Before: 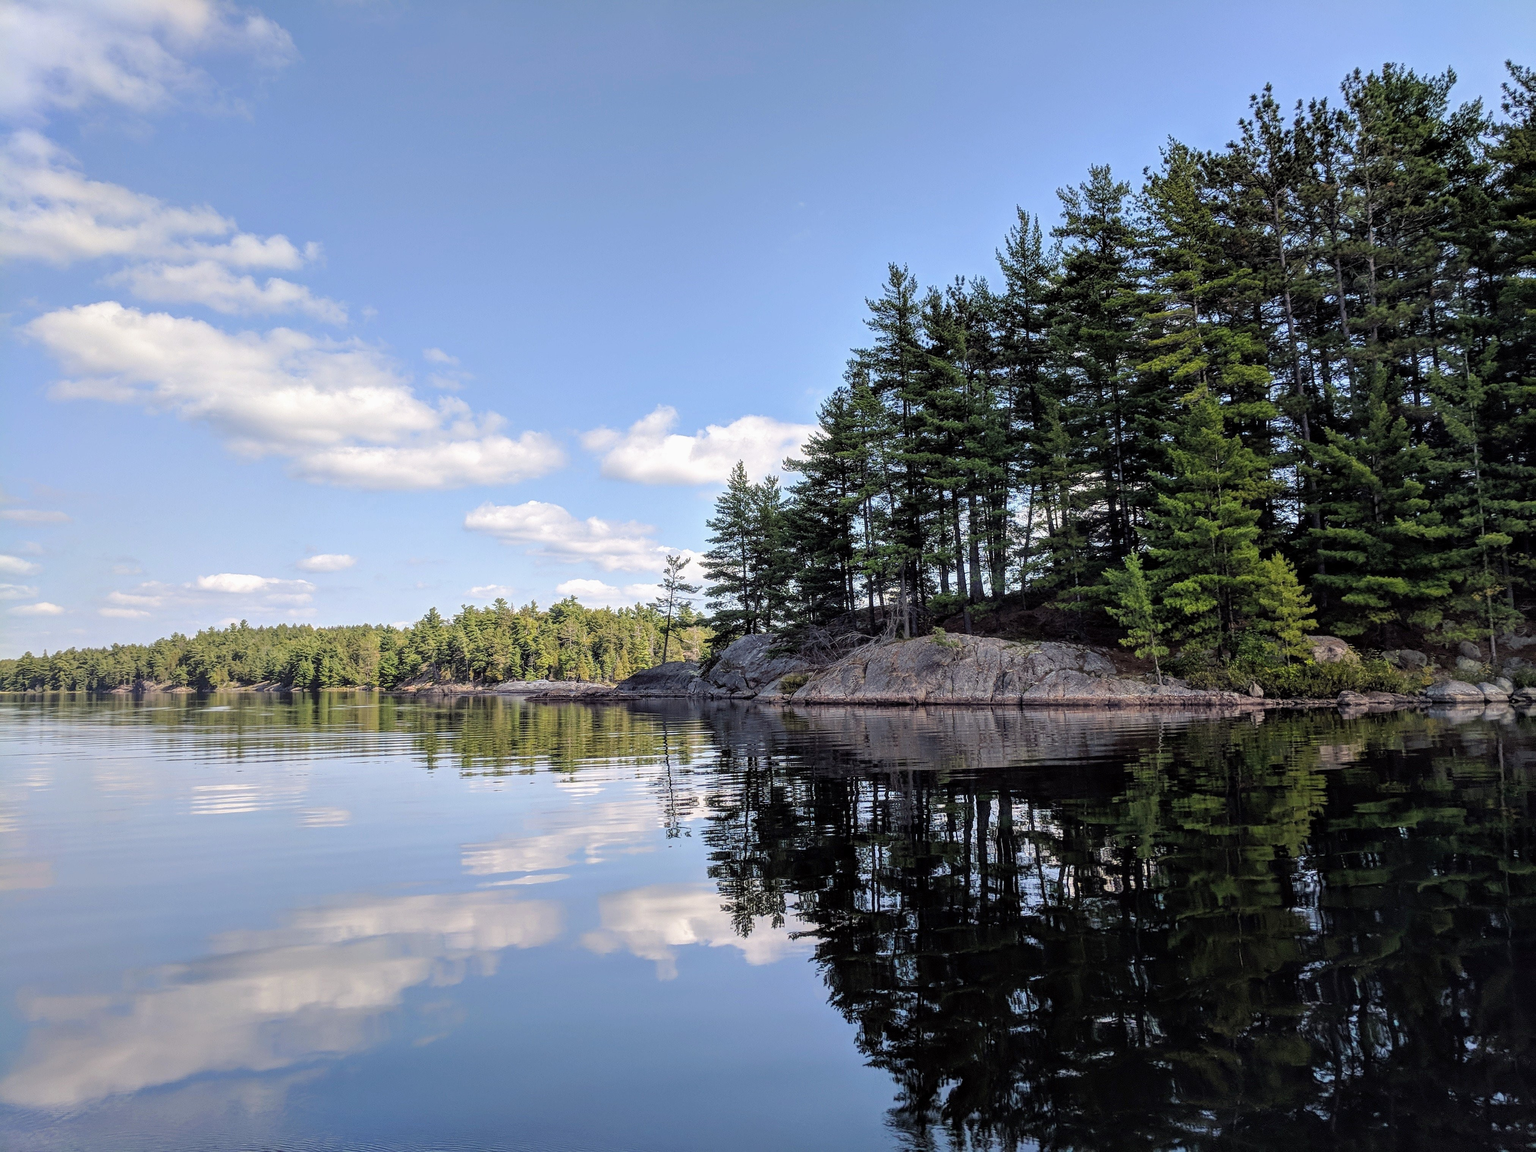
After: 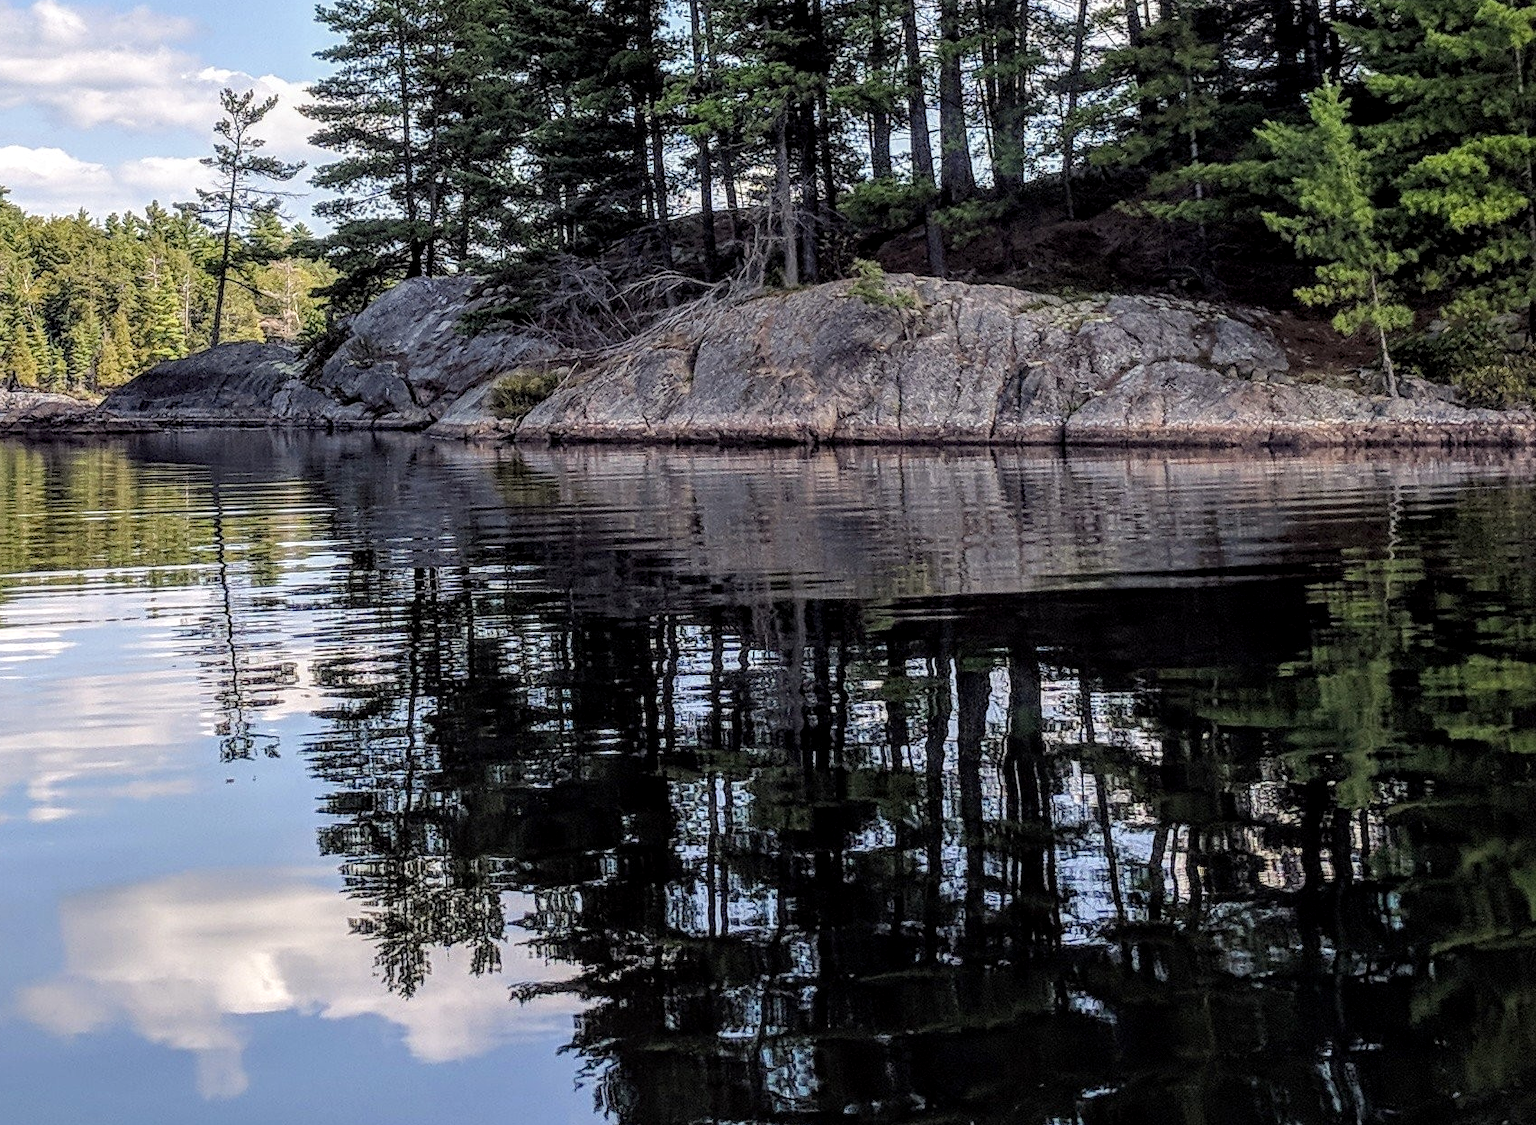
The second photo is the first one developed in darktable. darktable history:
crop: left 37.351%, top 44.931%, right 20.488%, bottom 13.868%
local contrast: detail 130%
